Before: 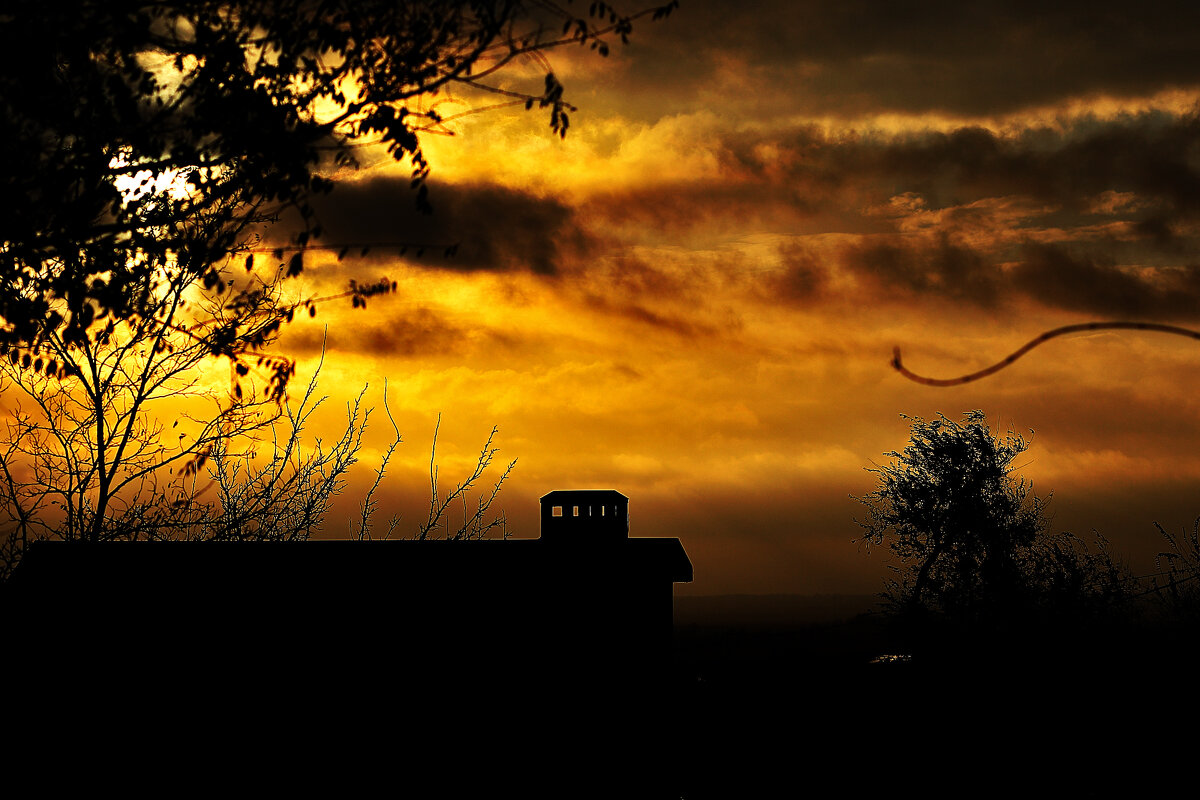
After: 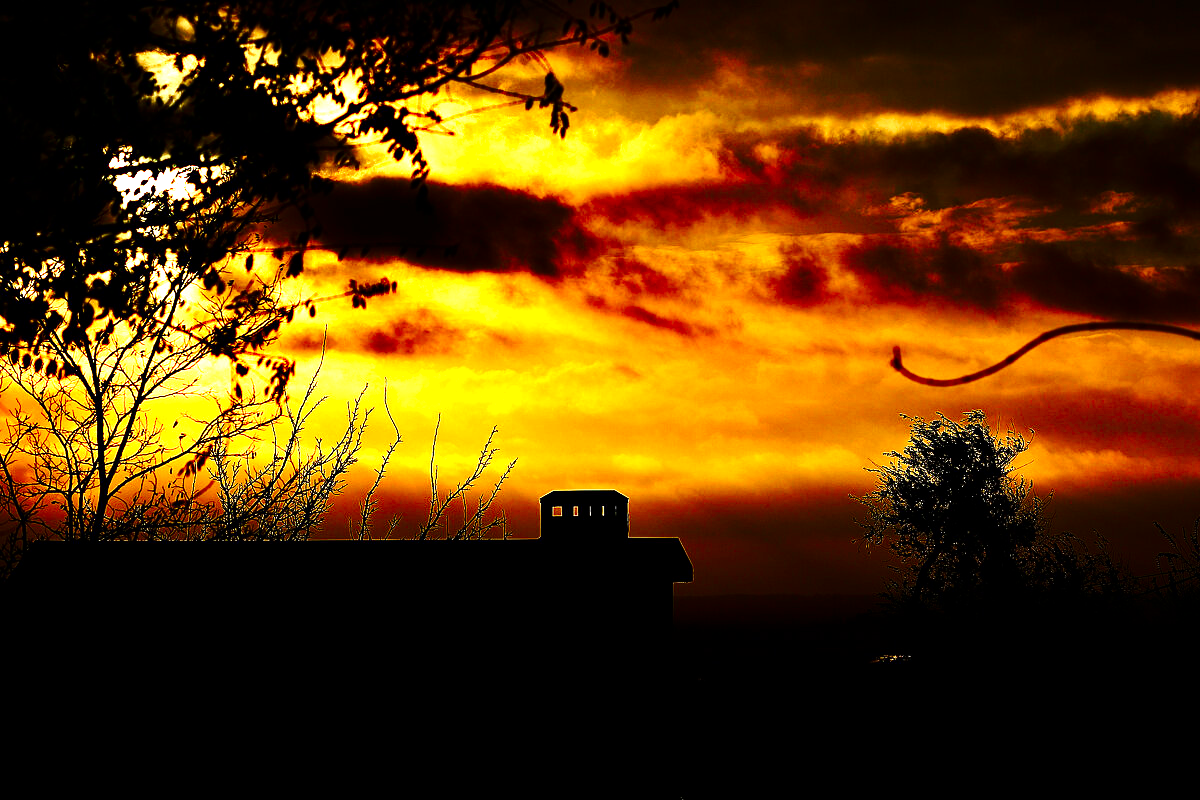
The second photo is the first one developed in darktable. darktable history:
contrast brightness saturation: contrast 0.097, brightness -0.255, saturation 0.147
tone curve: curves: ch0 [(0, 0) (0.033, 0.016) (0.171, 0.127) (0.33, 0.331) (0.432, 0.475) (0.601, 0.665) (0.843, 0.876) (1, 1)]; ch1 [(0, 0) (0.339, 0.349) (0.445, 0.42) (0.476, 0.47) (0.501, 0.499) (0.516, 0.525) (0.548, 0.563) (0.584, 0.633) (0.728, 0.746) (1, 1)]; ch2 [(0, 0) (0.327, 0.324) (0.417, 0.44) (0.46, 0.453) (0.502, 0.498) (0.517, 0.524) (0.53, 0.554) (0.579, 0.599) (0.745, 0.704) (1, 1)], preserve colors none
exposure: black level correction 0, exposure 1.104 EV, compensate highlight preservation false
